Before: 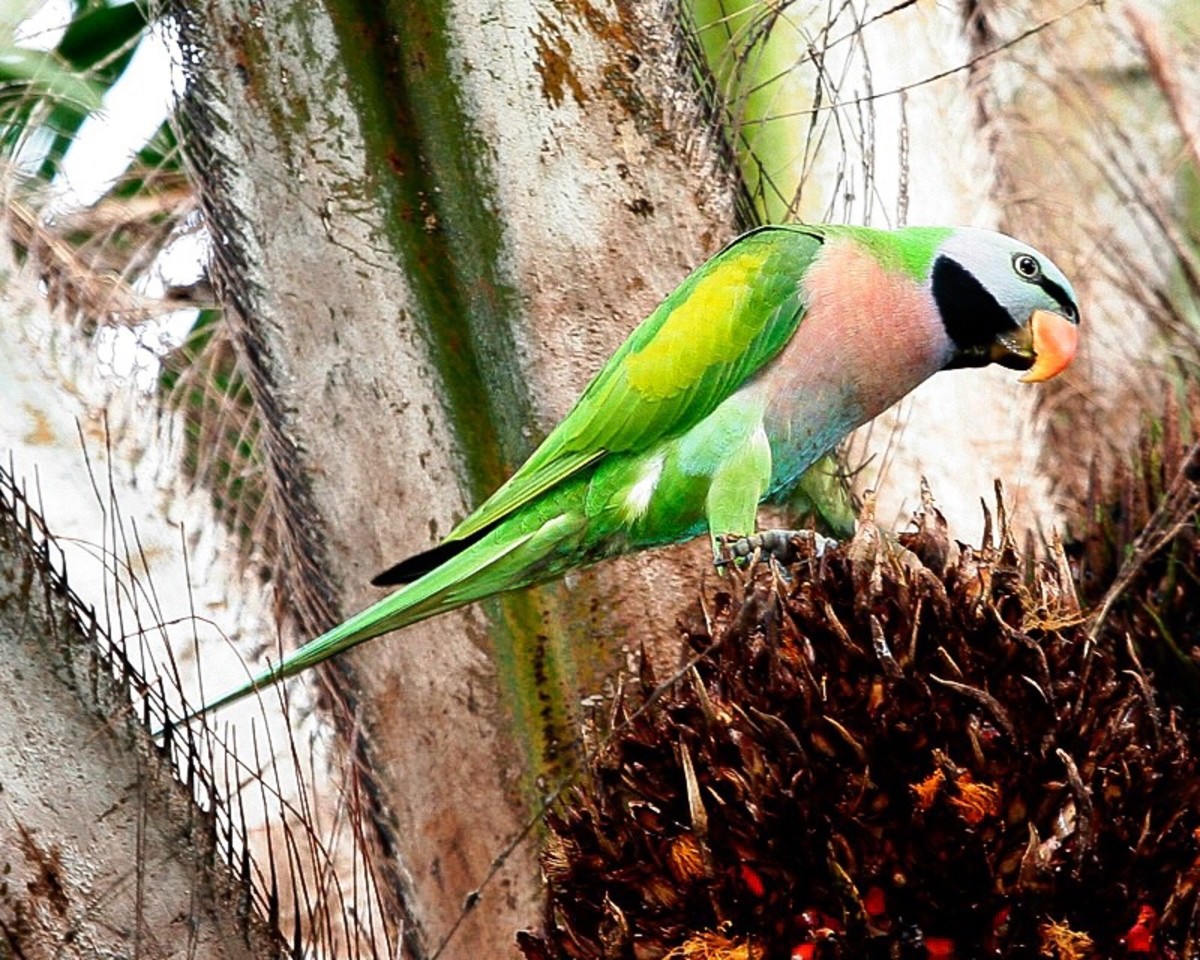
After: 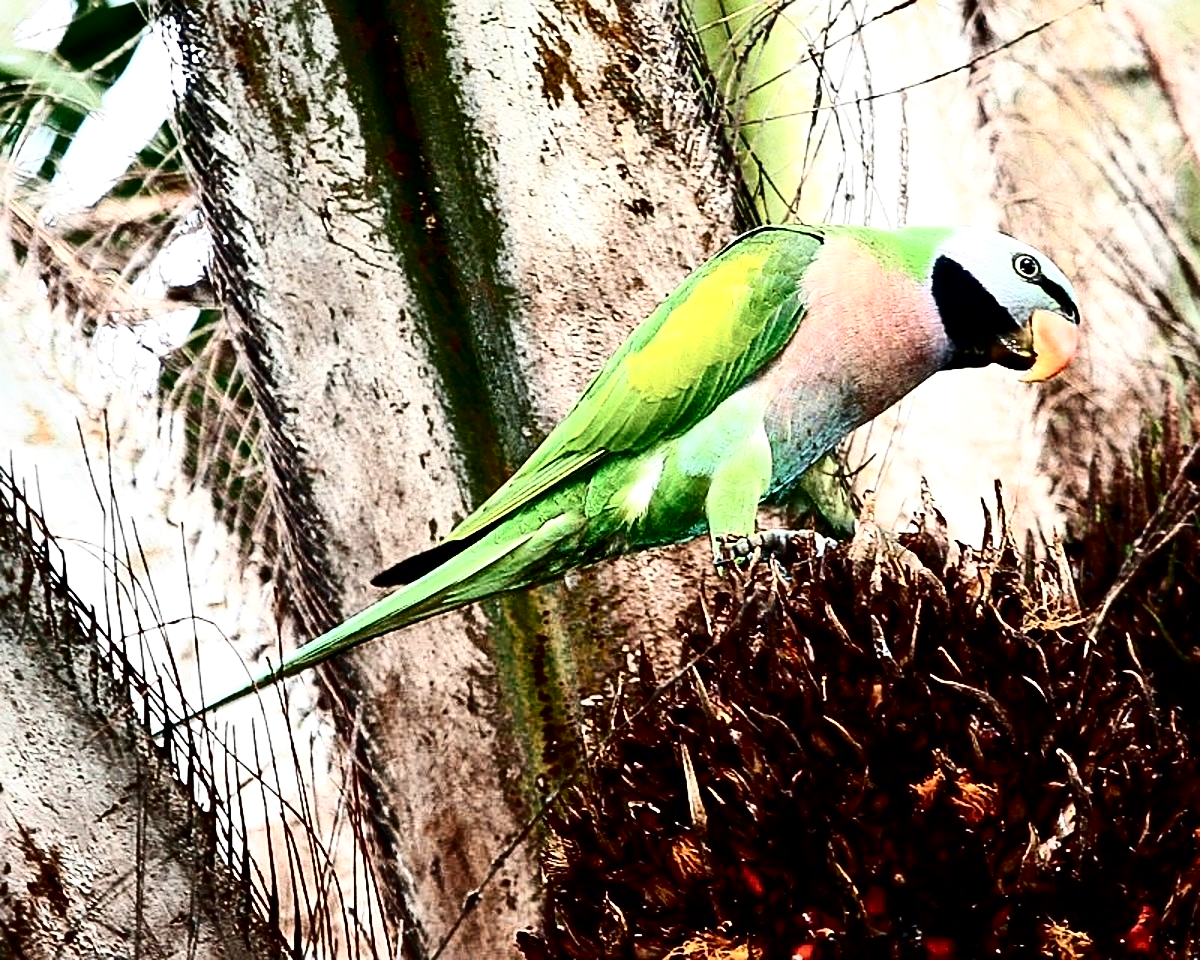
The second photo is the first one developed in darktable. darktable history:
sharpen: on, module defaults
contrast brightness saturation: contrast 0.498, saturation -0.105
local contrast: mode bilateral grid, contrast 21, coarseness 50, detail 147%, midtone range 0.2
